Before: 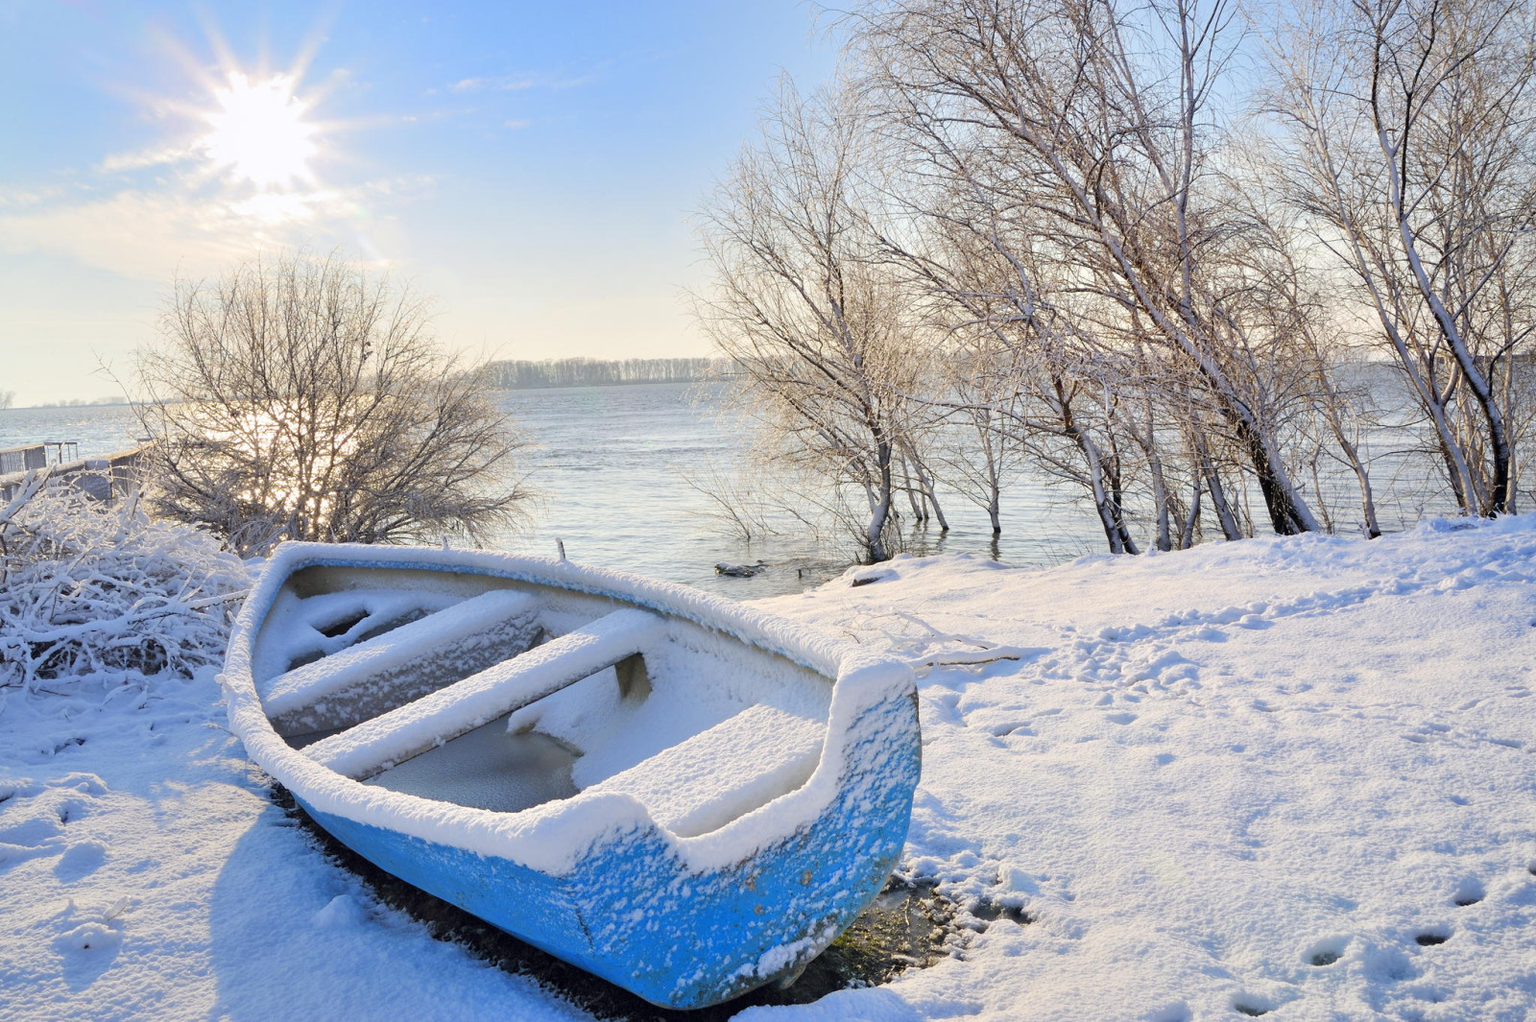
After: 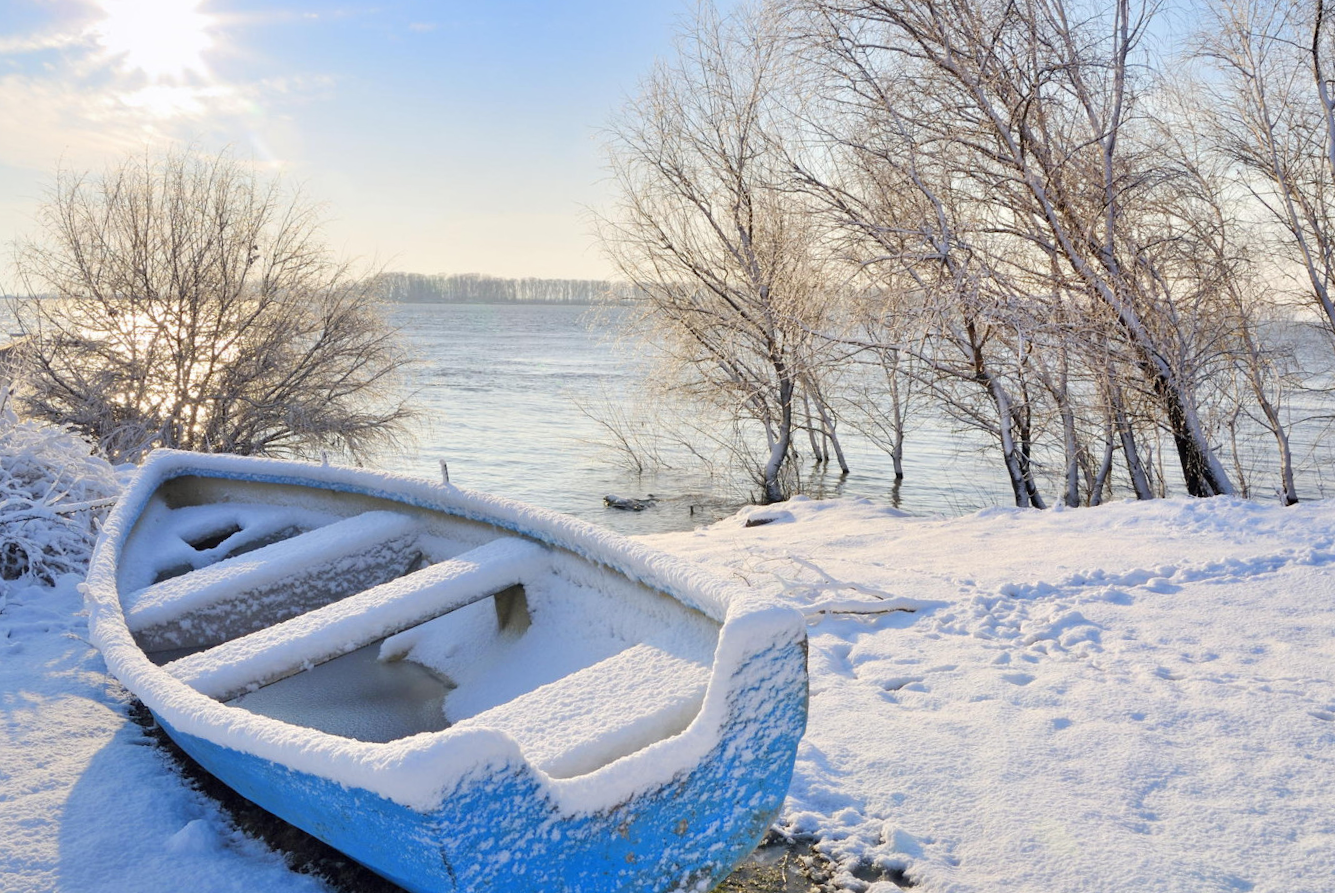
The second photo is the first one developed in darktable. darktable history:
crop and rotate: angle -3.03°, left 5.417%, top 5.166%, right 4.606%, bottom 4.362%
